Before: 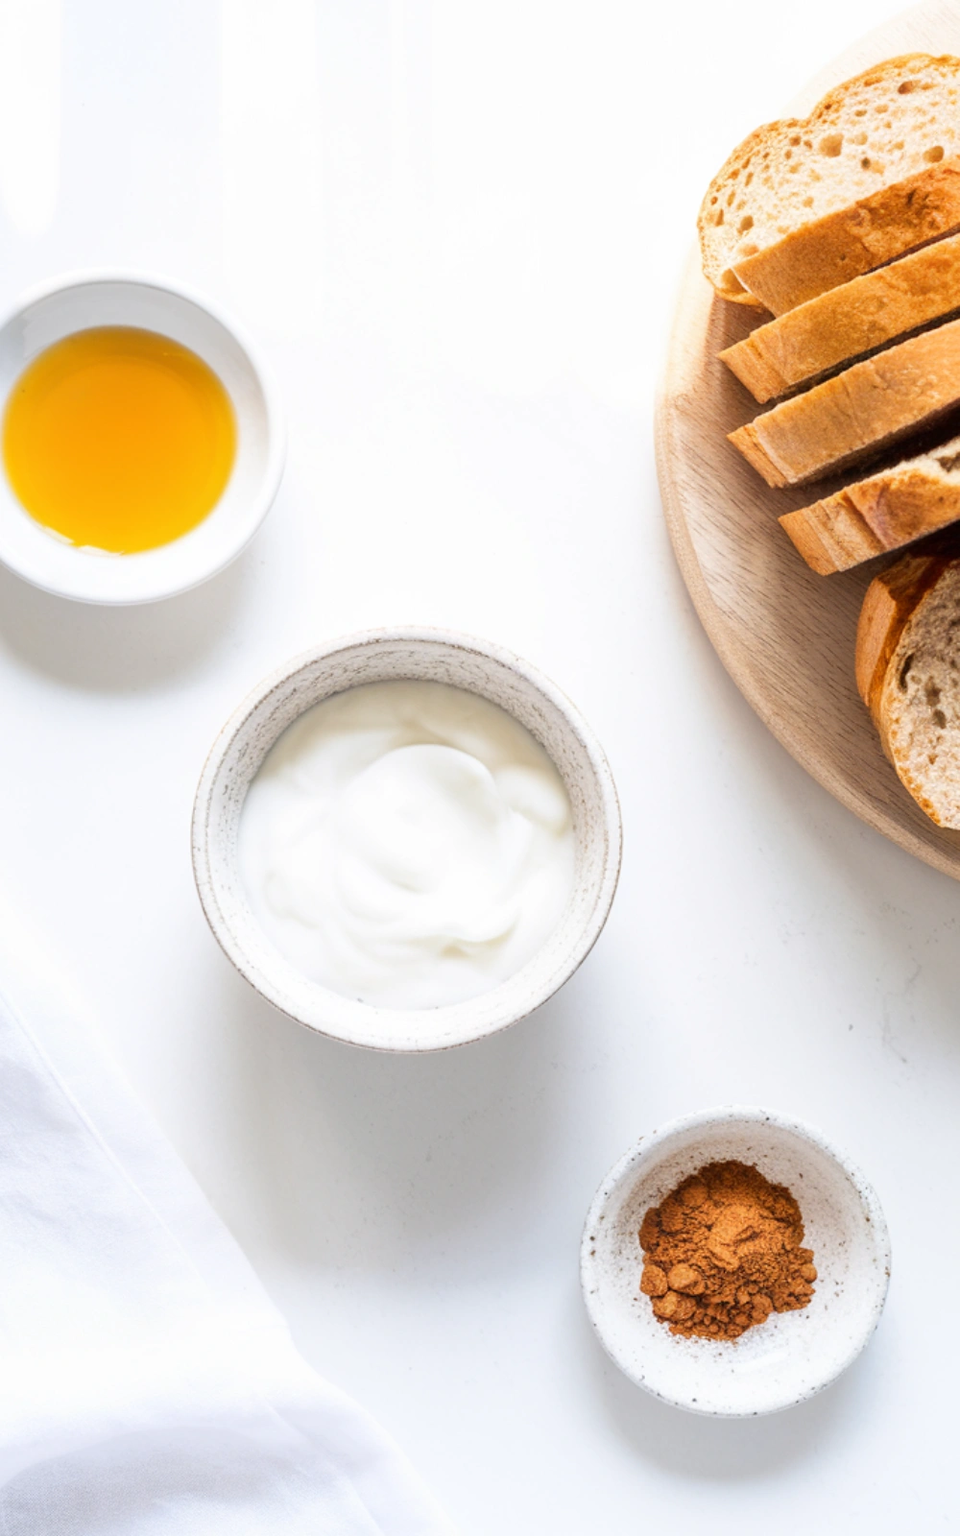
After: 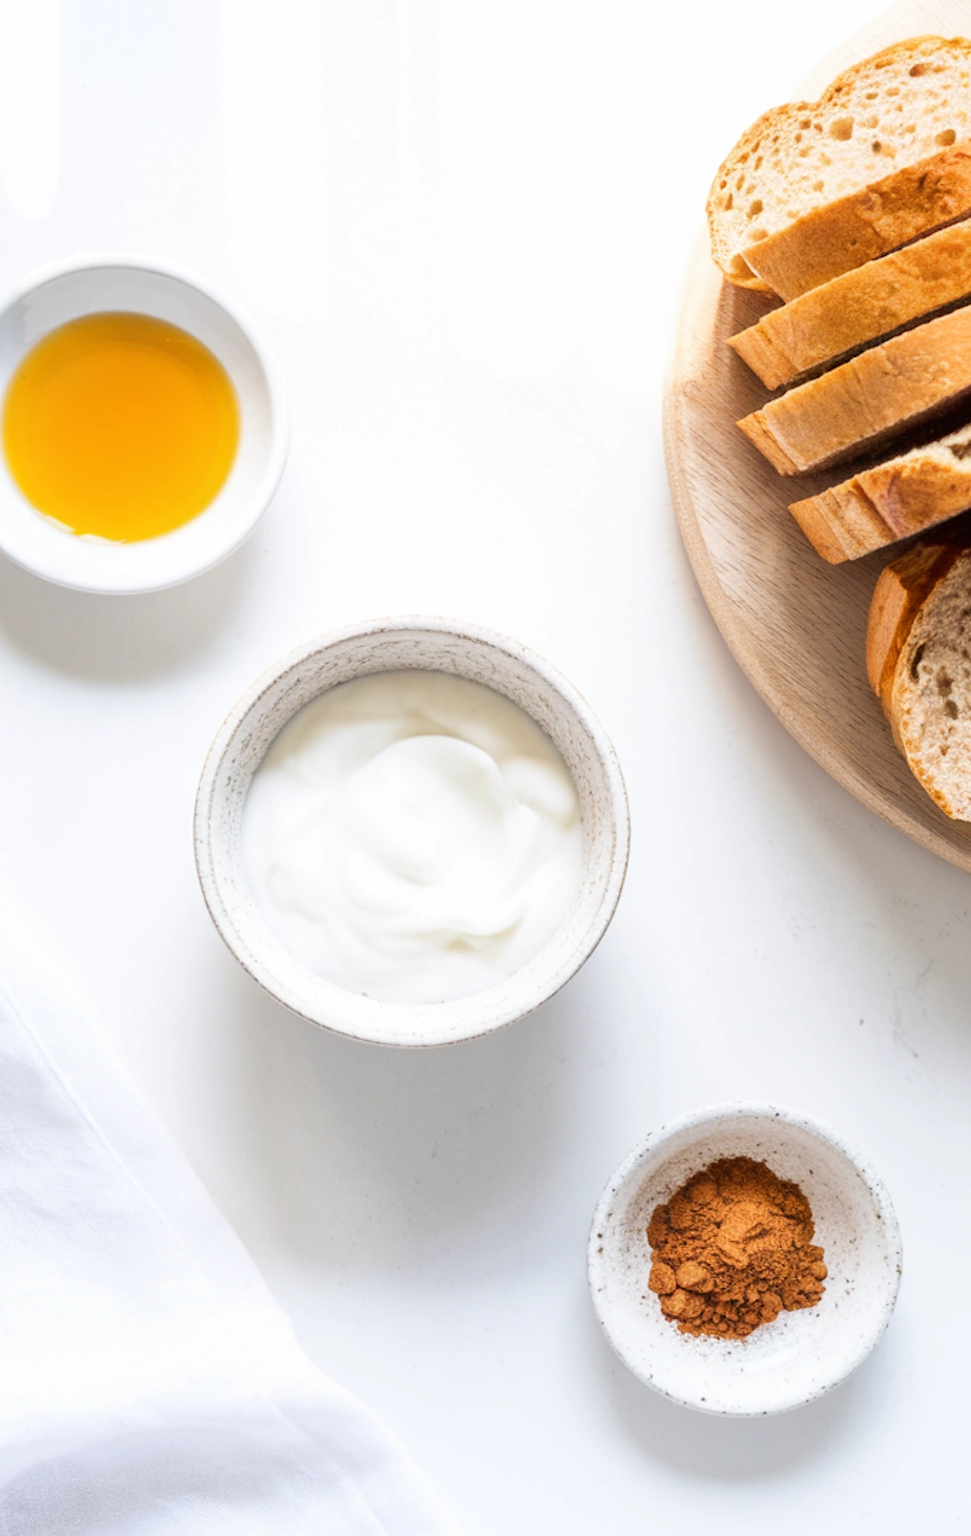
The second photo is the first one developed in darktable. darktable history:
crop: top 1.188%, right 0.1%
